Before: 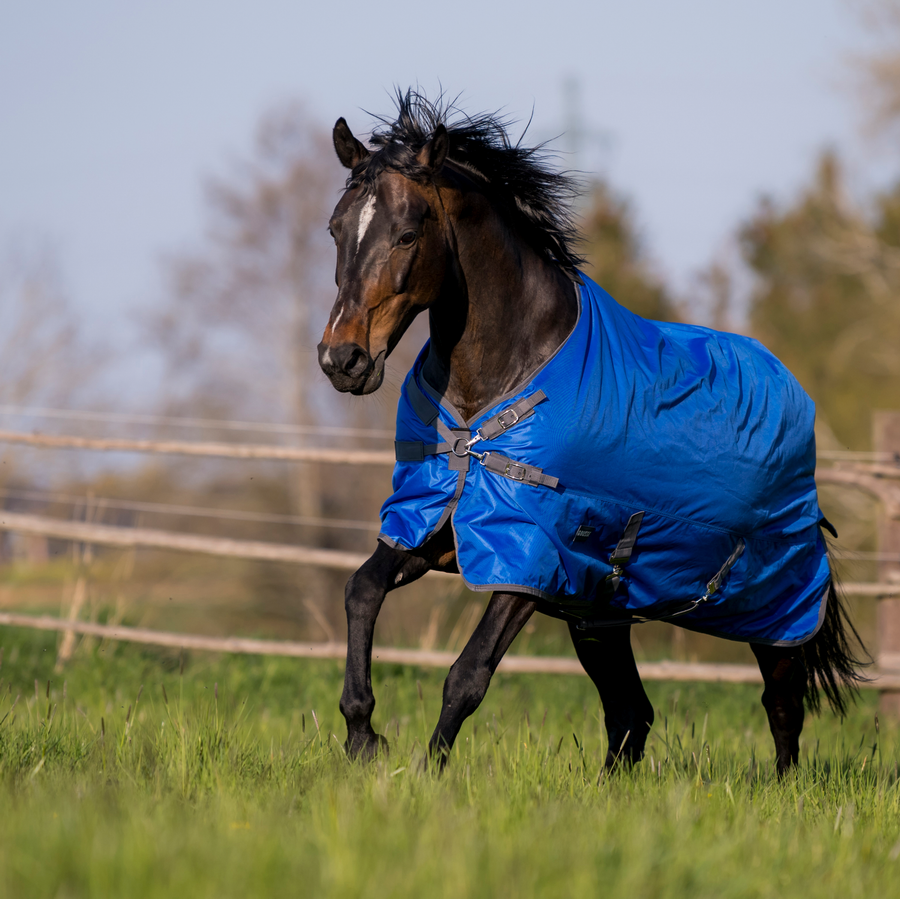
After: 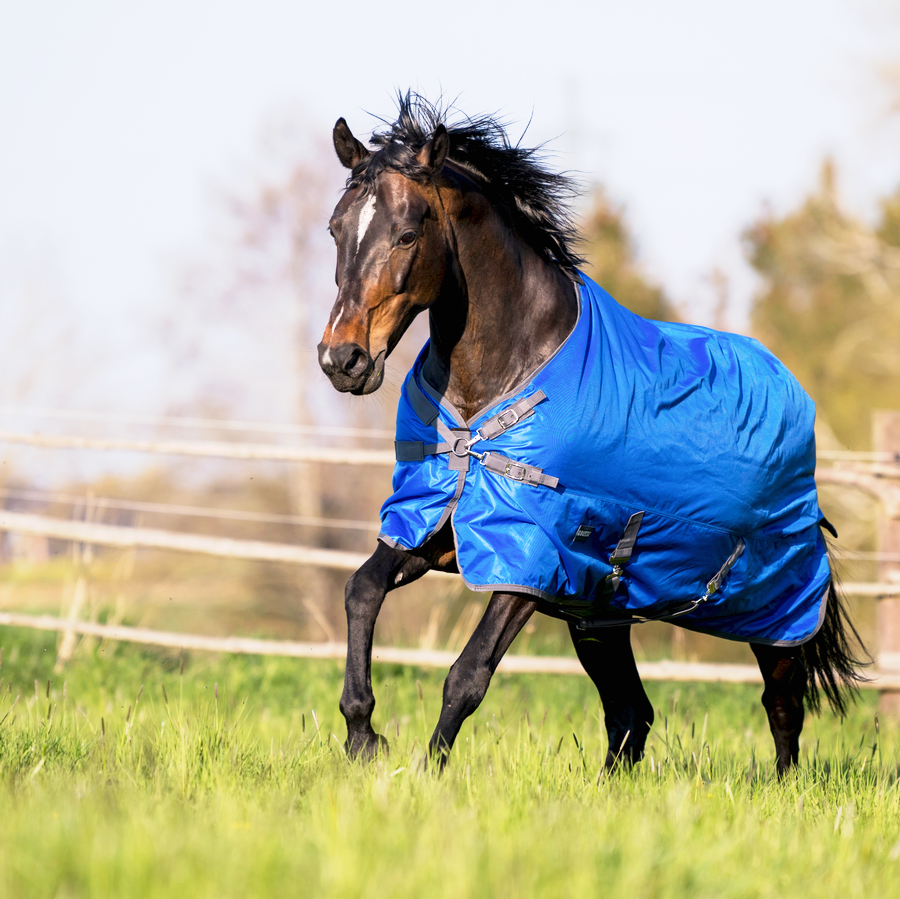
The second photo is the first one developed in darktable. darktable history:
base curve: curves: ch0 [(0, 0) (0.088, 0.125) (0.176, 0.251) (0.354, 0.501) (0.613, 0.749) (1, 0.877)], preserve colors none
exposure: black level correction 0, exposure 1.001 EV, compensate highlight preservation false
